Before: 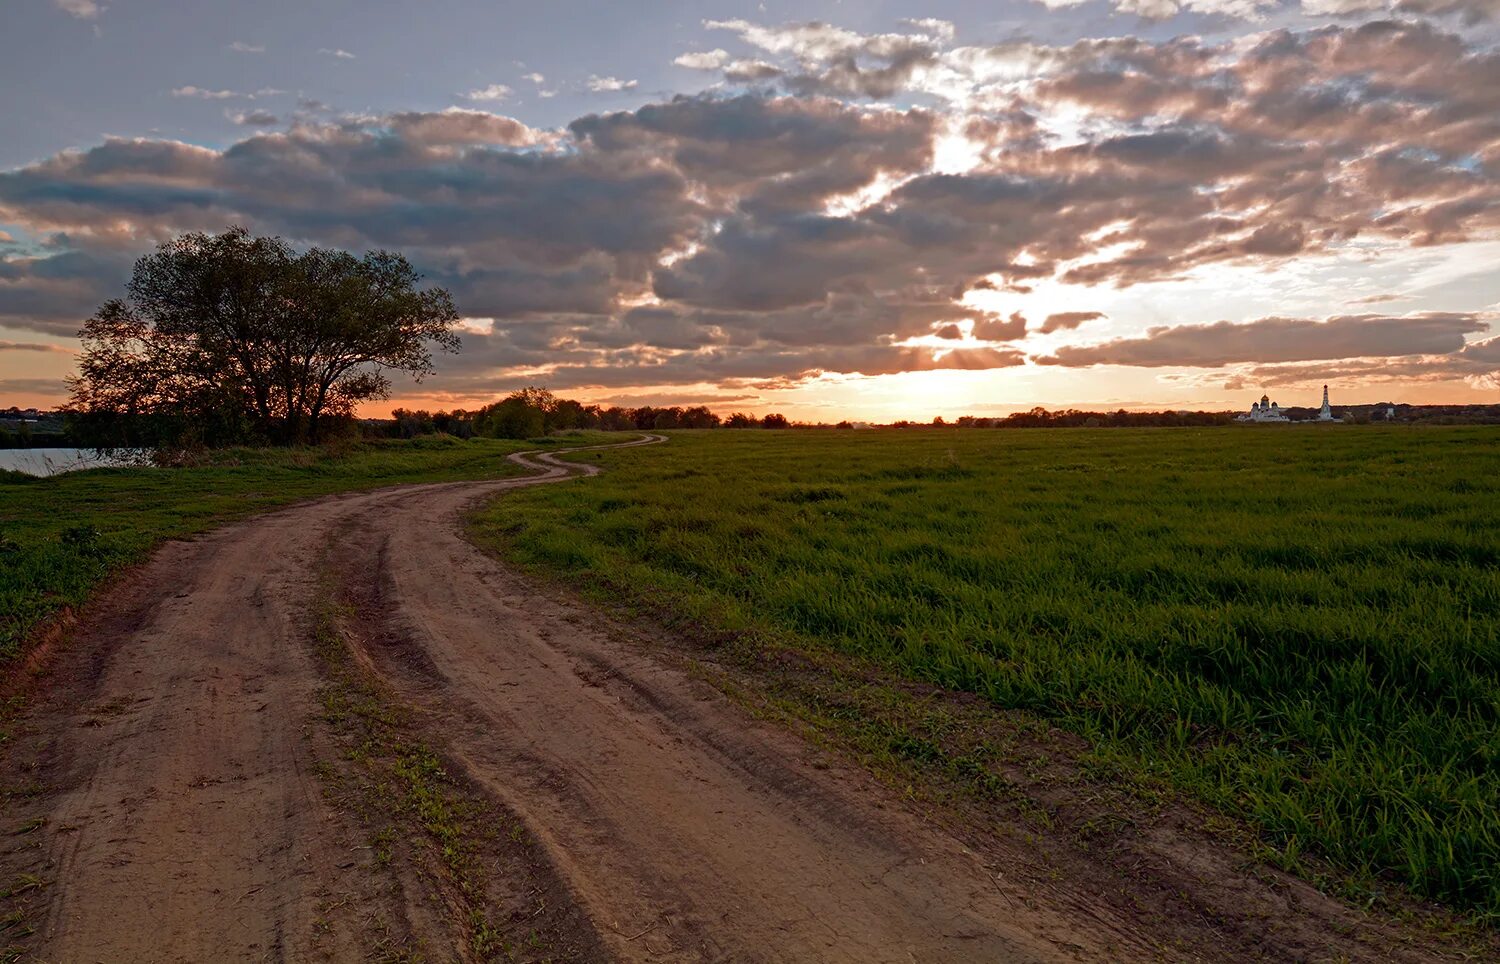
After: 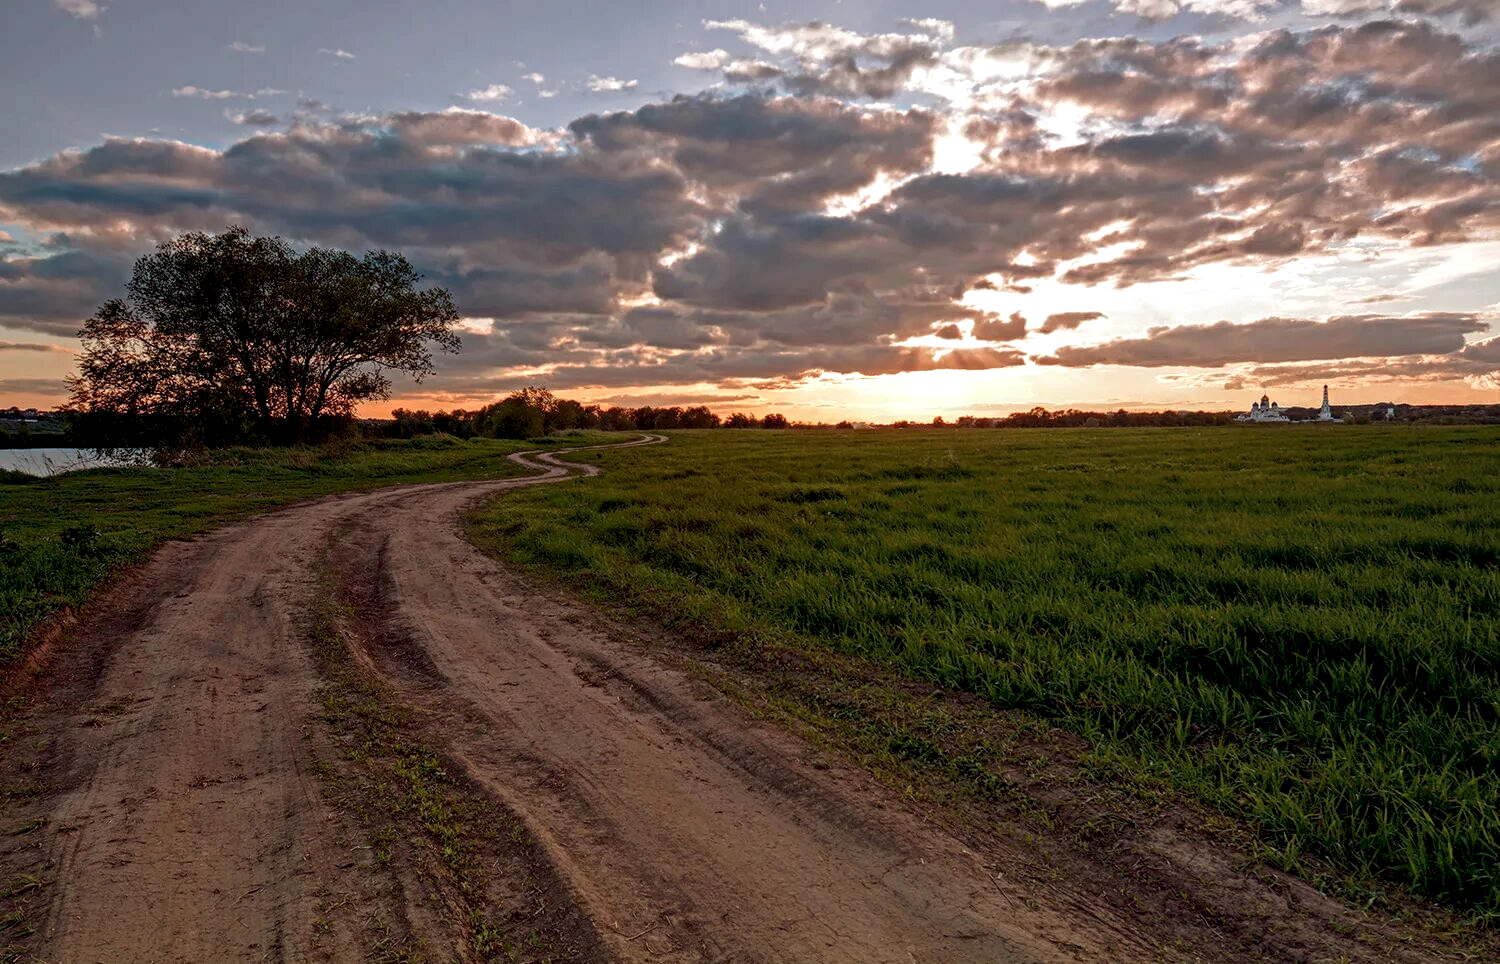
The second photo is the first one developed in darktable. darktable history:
local contrast: detail 142%
